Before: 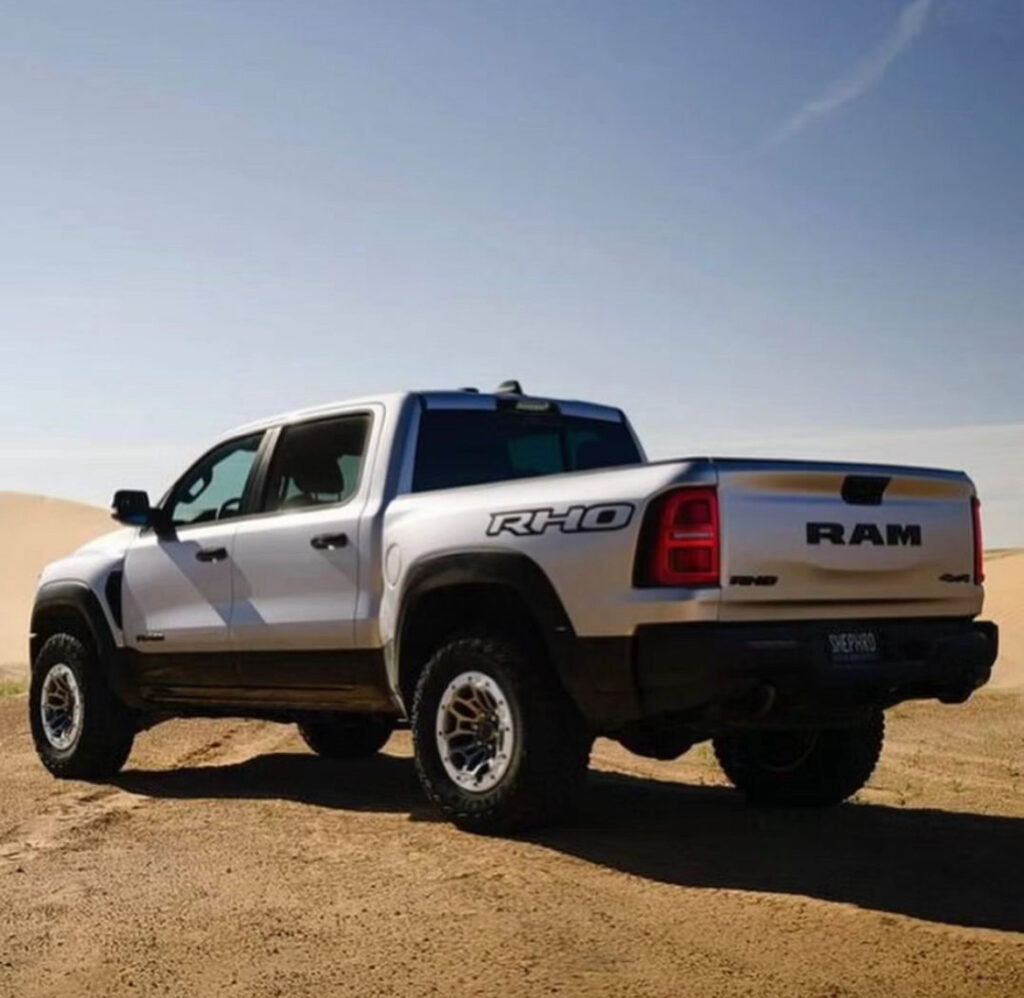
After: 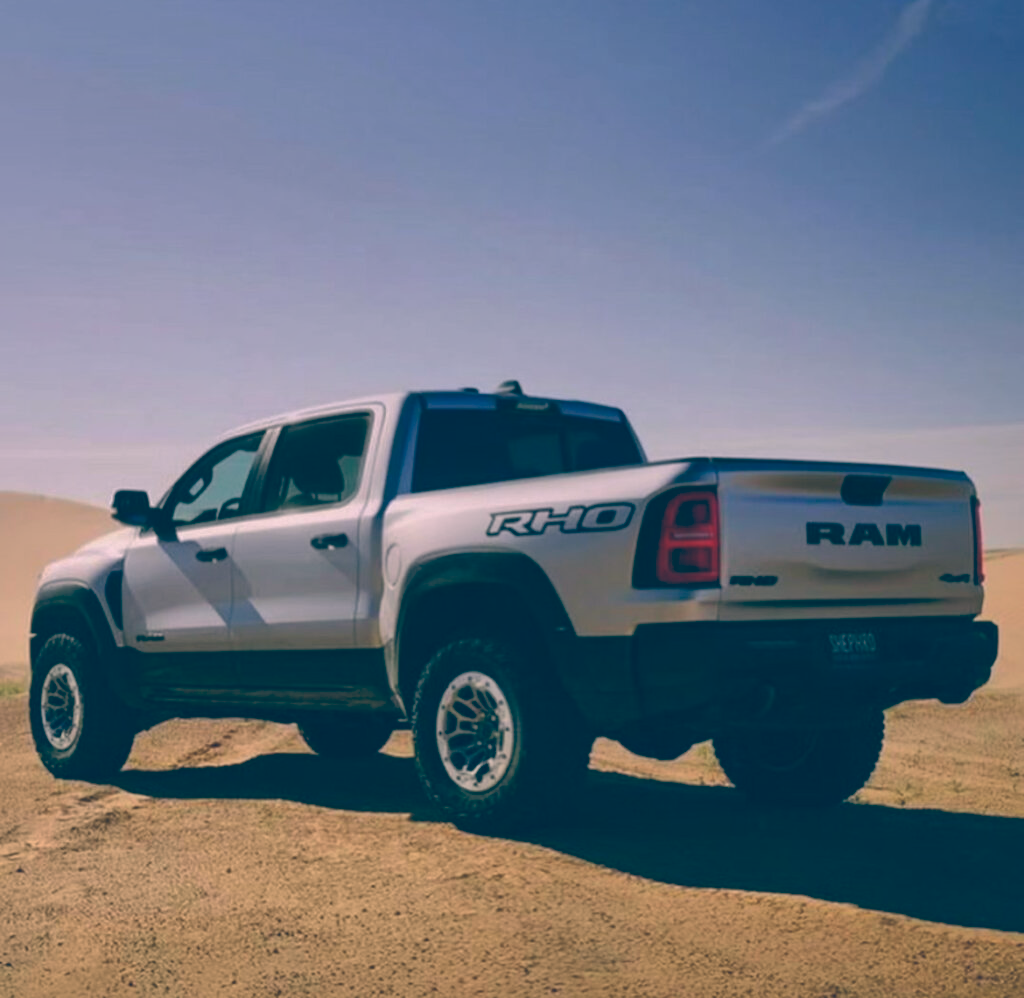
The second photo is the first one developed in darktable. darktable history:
color balance: lift [1.006, 0.985, 1.002, 1.015], gamma [1, 0.953, 1.008, 1.047], gain [1.076, 1.13, 1.004, 0.87]
graduated density: hue 238.83°, saturation 50%
shadows and highlights: shadows 40, highlights -60
